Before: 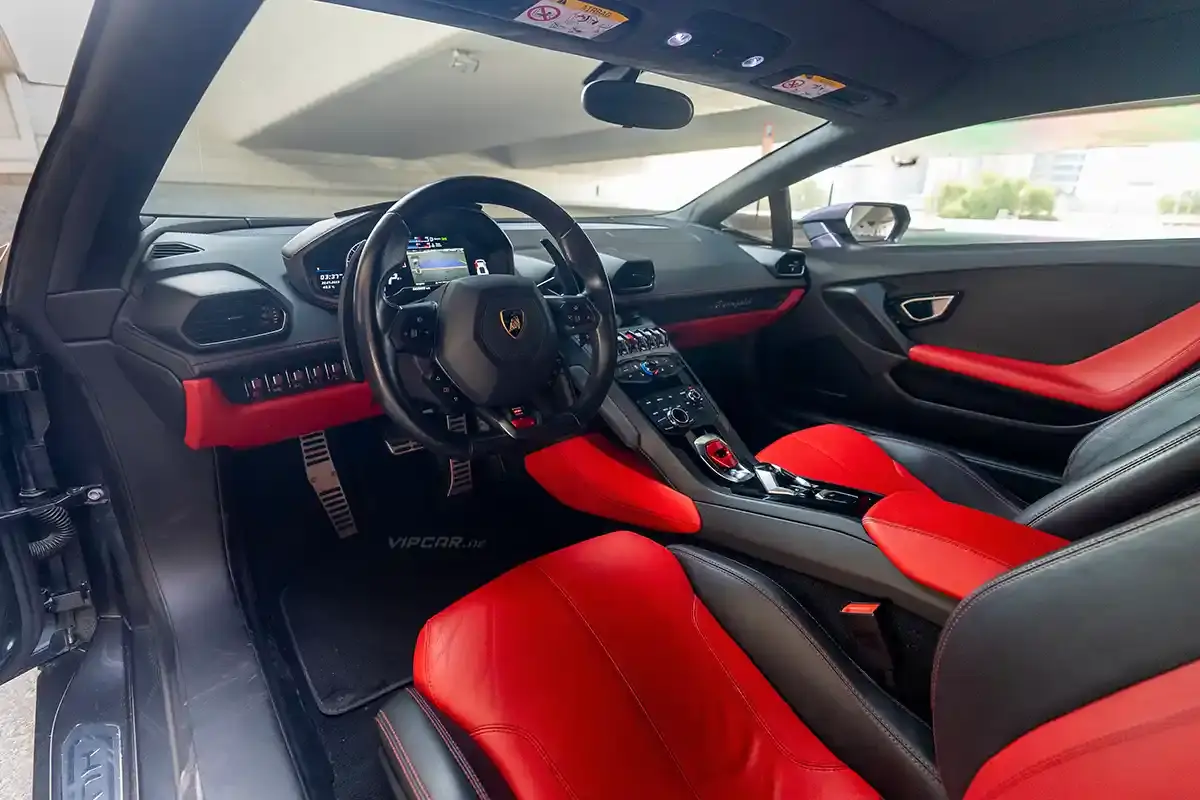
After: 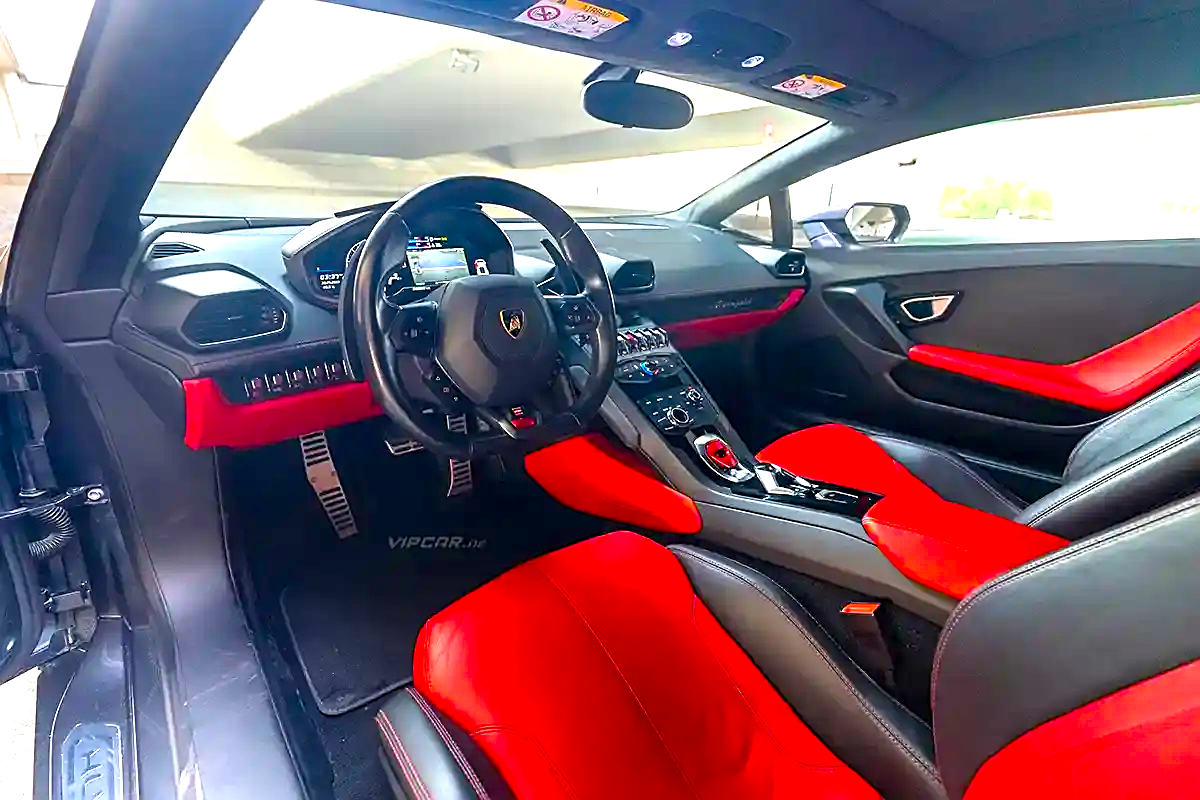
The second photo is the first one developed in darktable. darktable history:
exposure: black level correction 0, exposure 1.1 EV, compensate exposure bias true, compensate highlight preservation false
color balance rgb: linear chroma grading › global chroma 10%, perceptual saturation grading › global saturation 30%, global vibrance 10%
sharpen: on, module defaults
